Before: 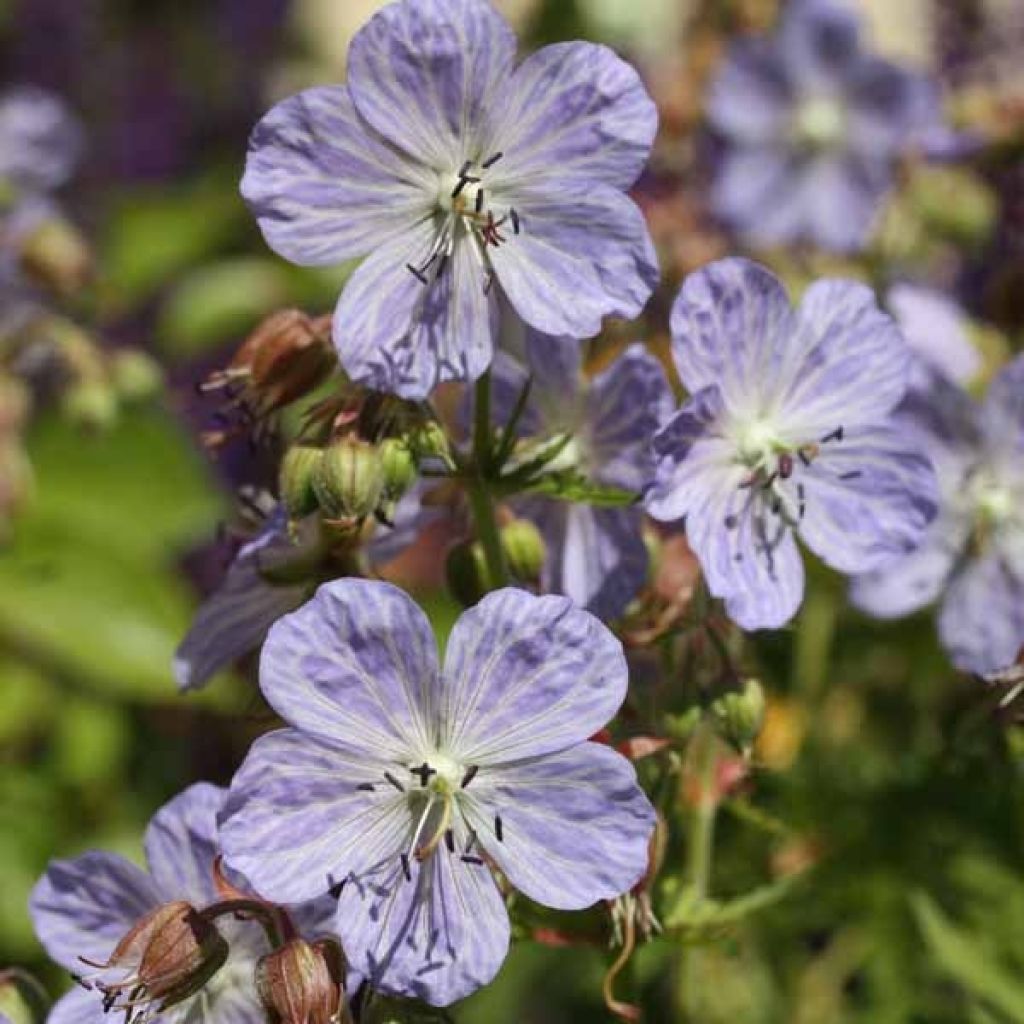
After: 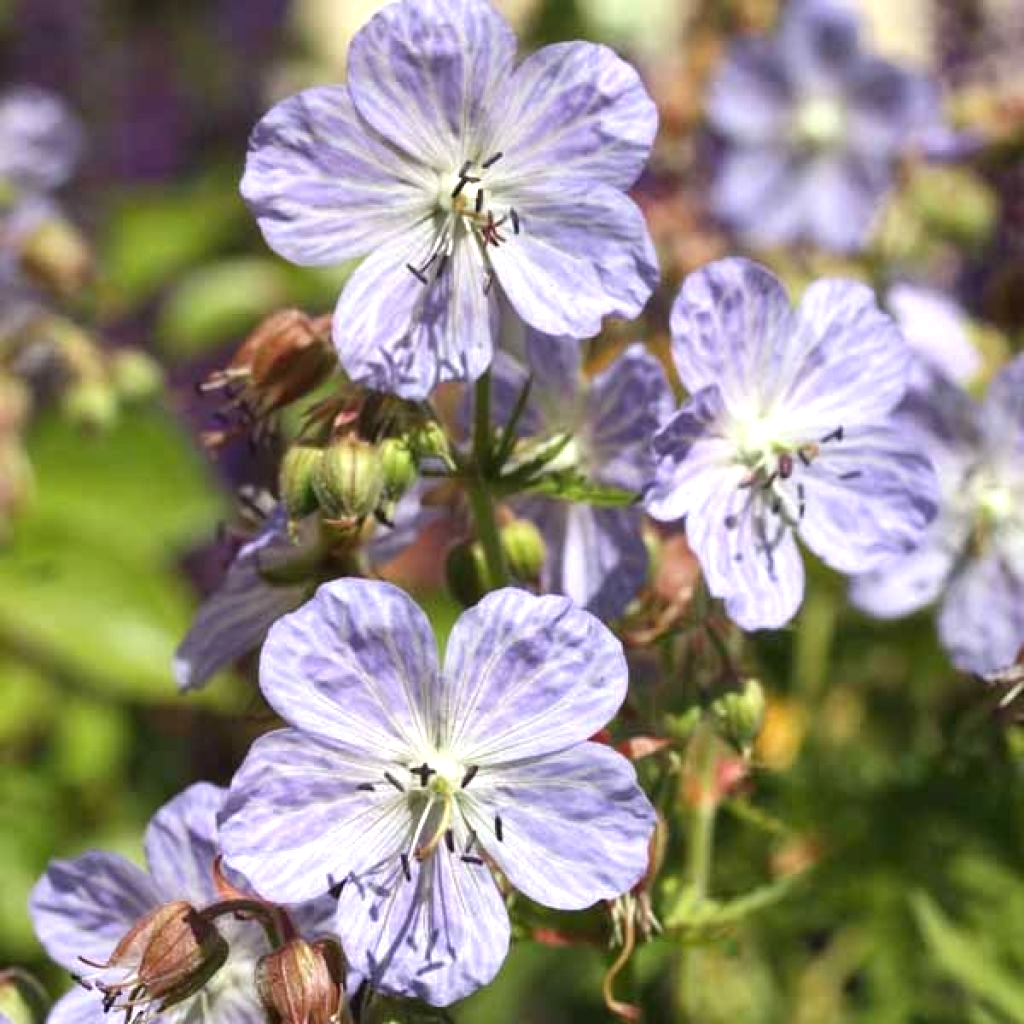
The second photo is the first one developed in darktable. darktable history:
exposure: exposure 0.694 EV, compensate exposure bias true, compensate highlight preservation false
